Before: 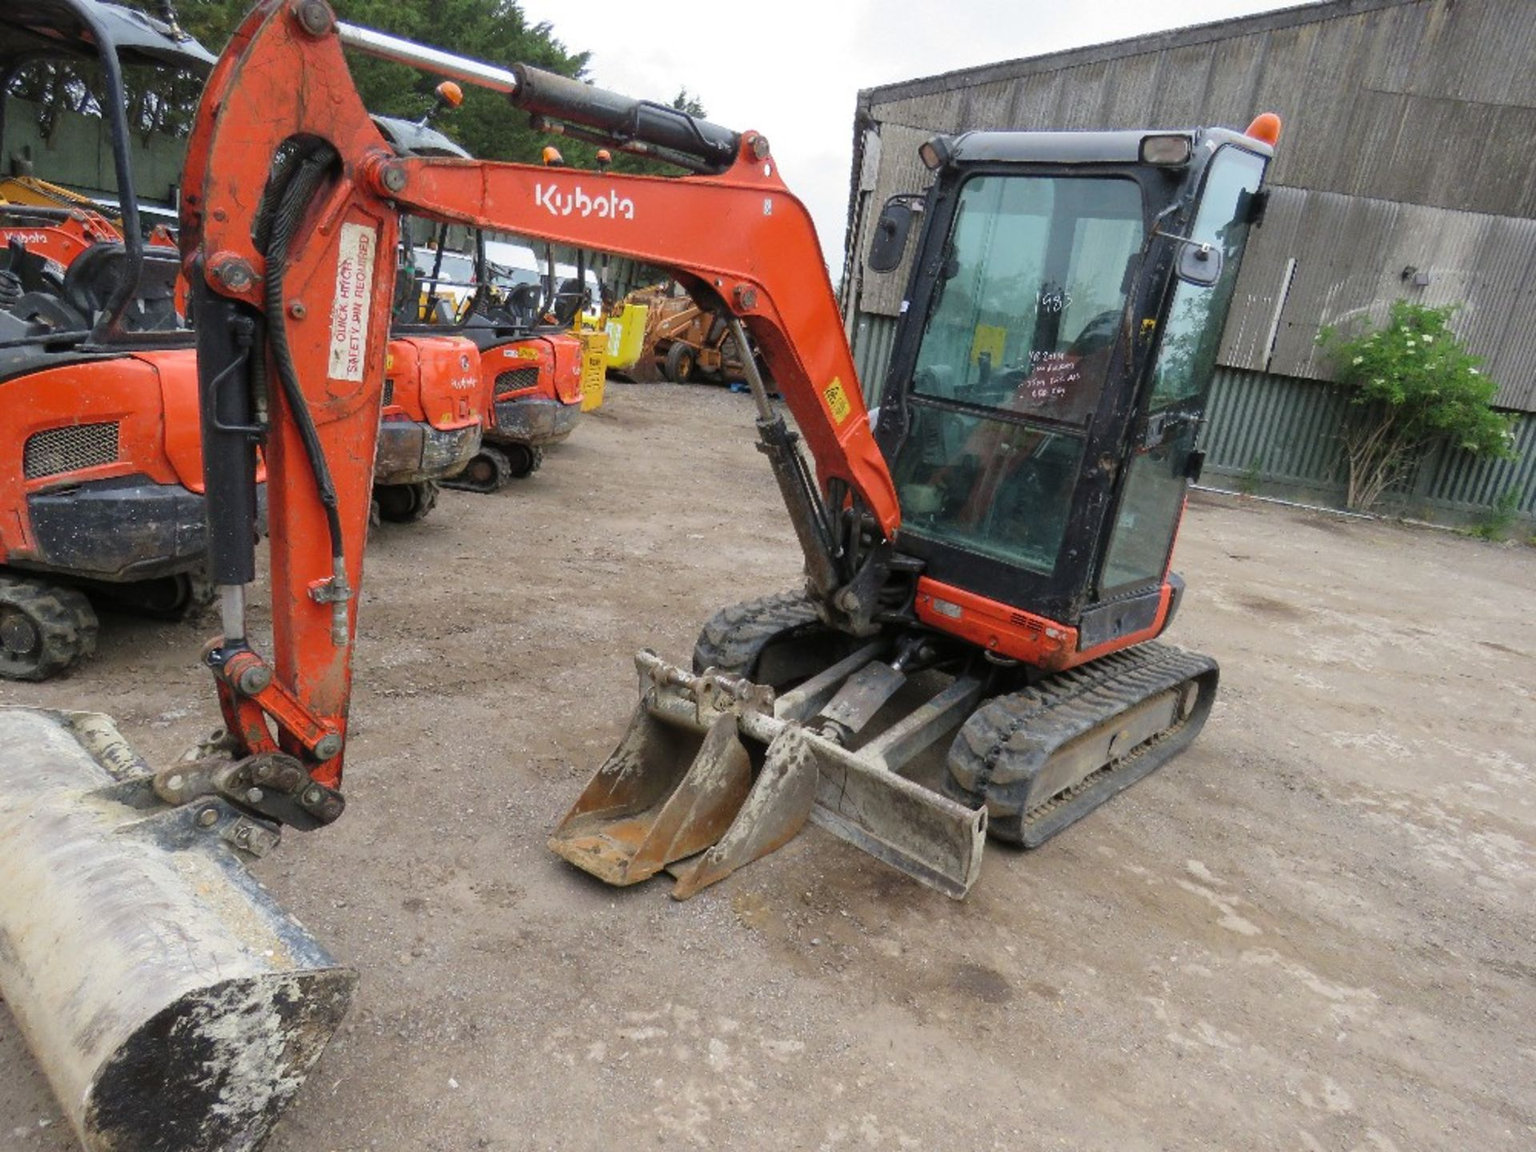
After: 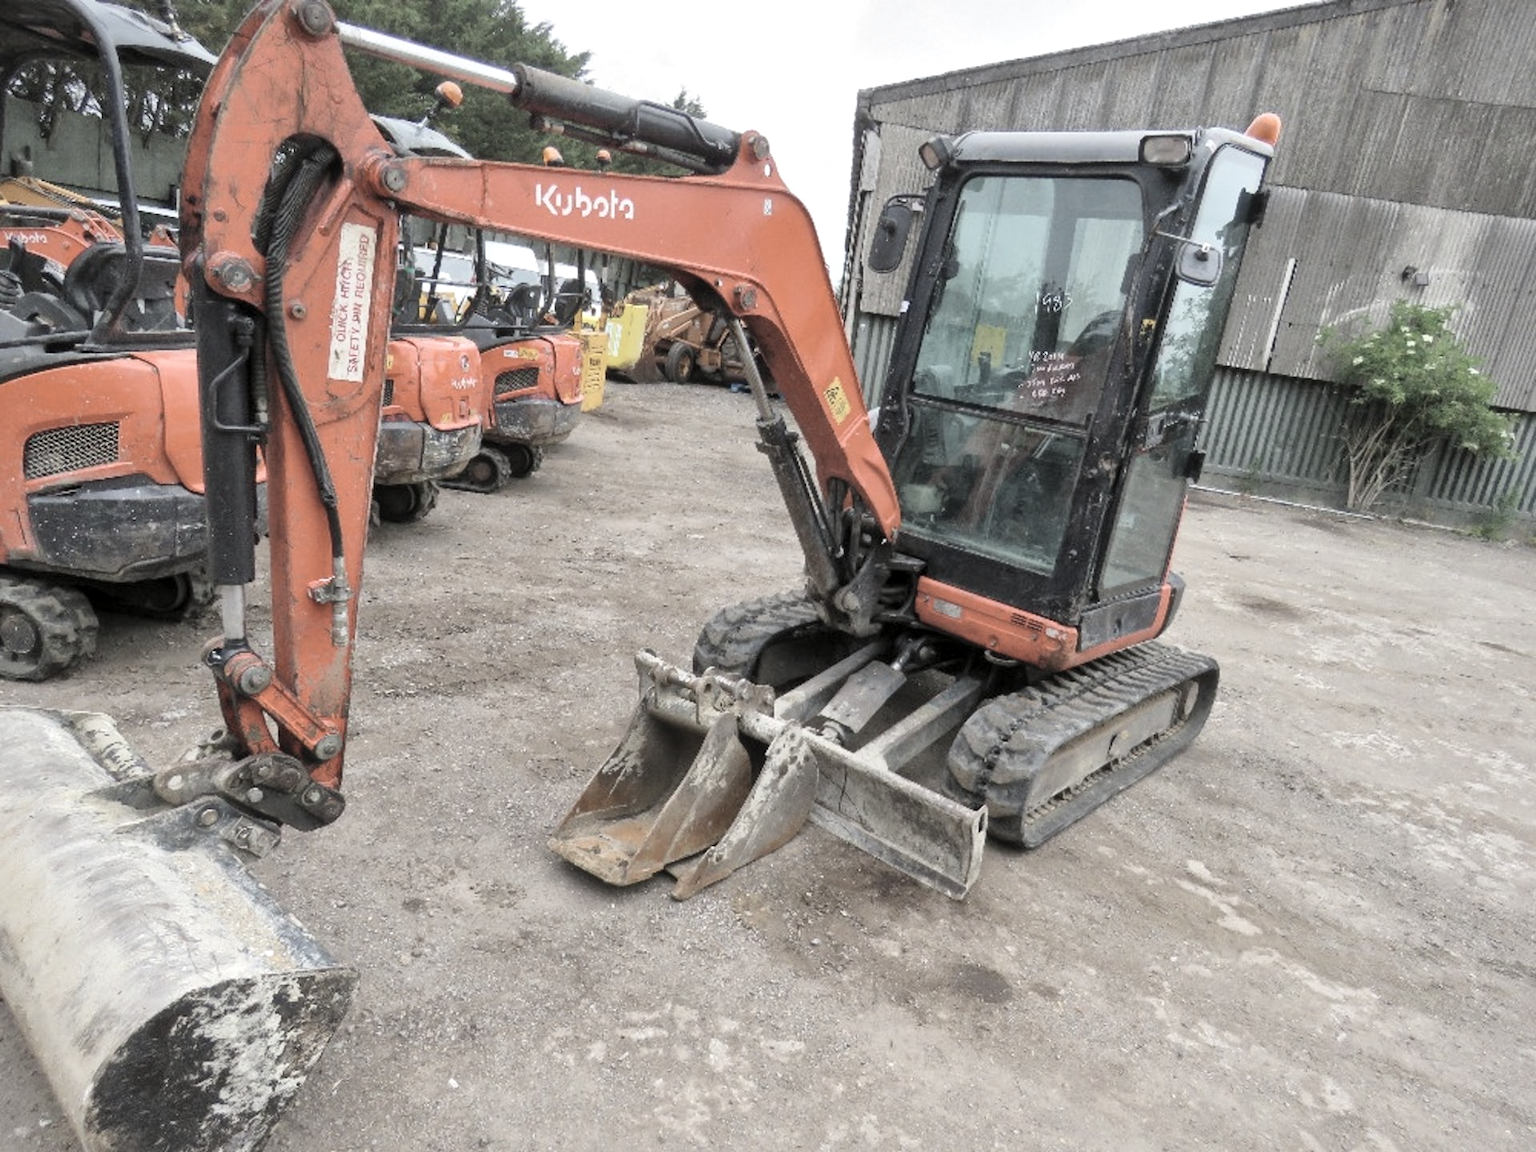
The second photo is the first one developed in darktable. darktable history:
exposure: black level correction 0, exposure 0 EV, compensate highlight preservation false
local contrast: mode bilateral grid, contrast 20, coarseness 51, detail 159%, midtone range 0.2
contrast brightness saturation: brightness 0.183, saturation -0.485
